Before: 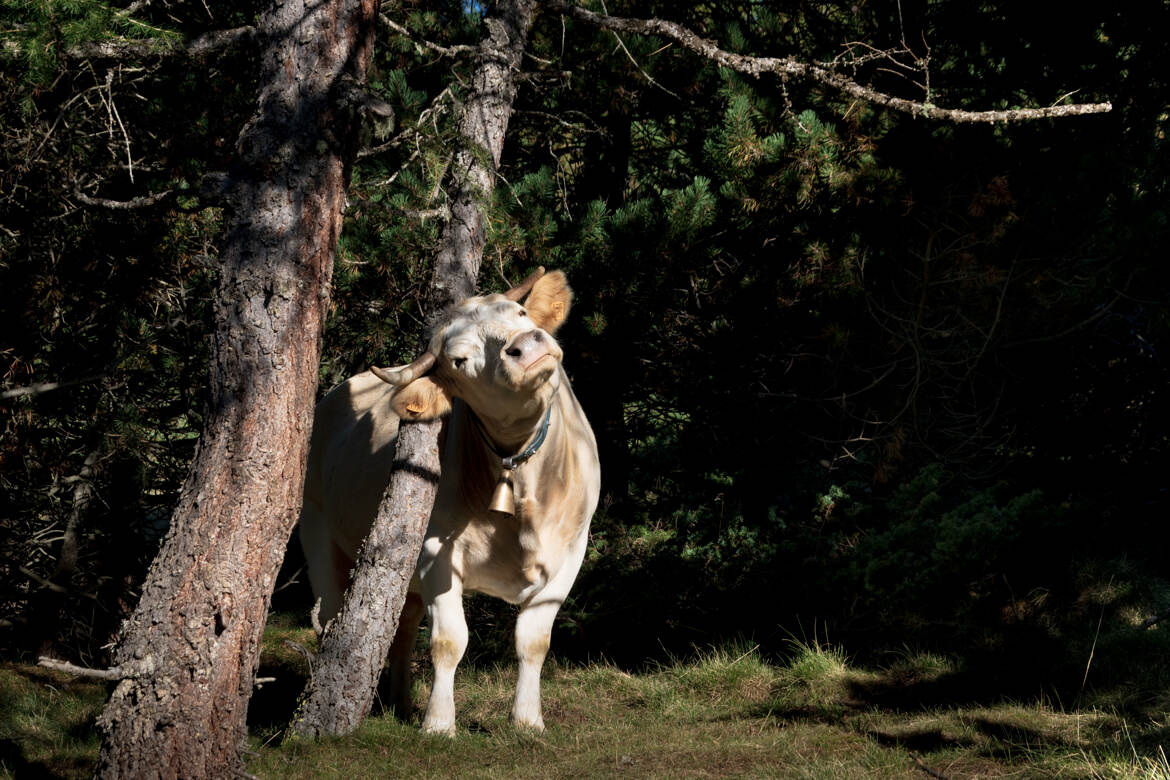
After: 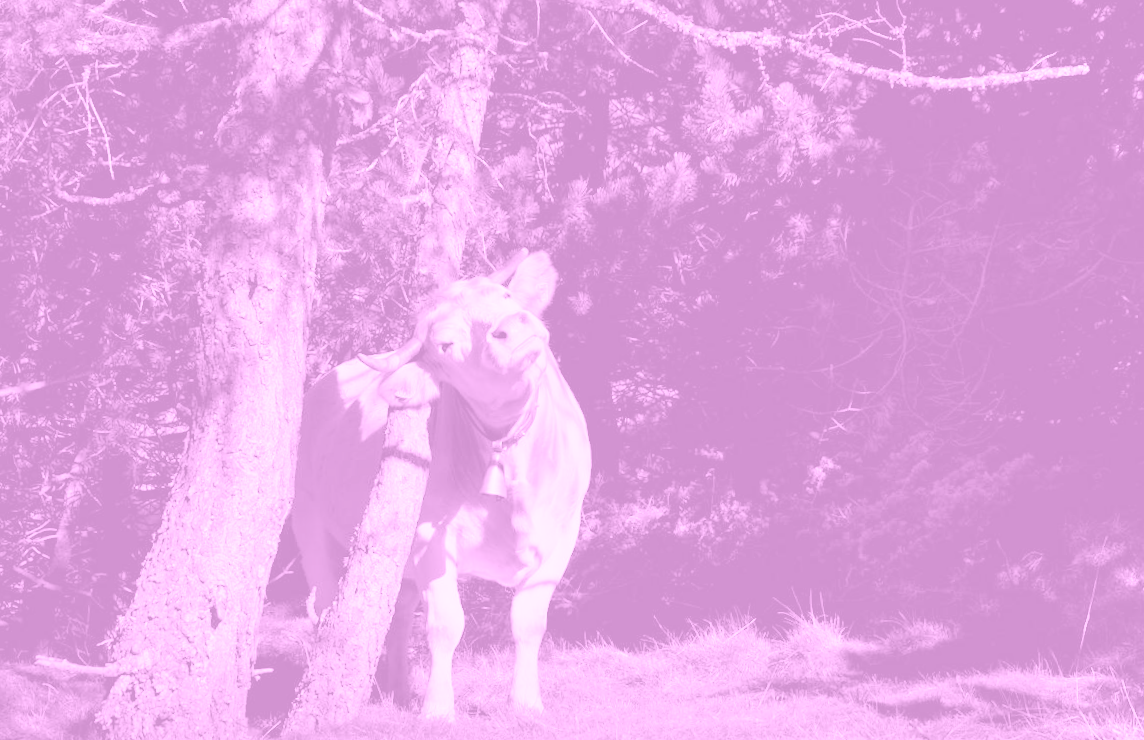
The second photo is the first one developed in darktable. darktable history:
colorize: hue 331.2°, saturation 75%, source mix 30.28%, lightness 70.52%, version 1
contrast brightness saturation: brightness 0.13
color balance: output saturation 120%
rotate and perspective: rotation -2°, crop left 0.022, crop right 0.978, crop top 0.049, crop bottom 0.951
exposure: exposure 0.77 EV, compensate highlight preservation false
